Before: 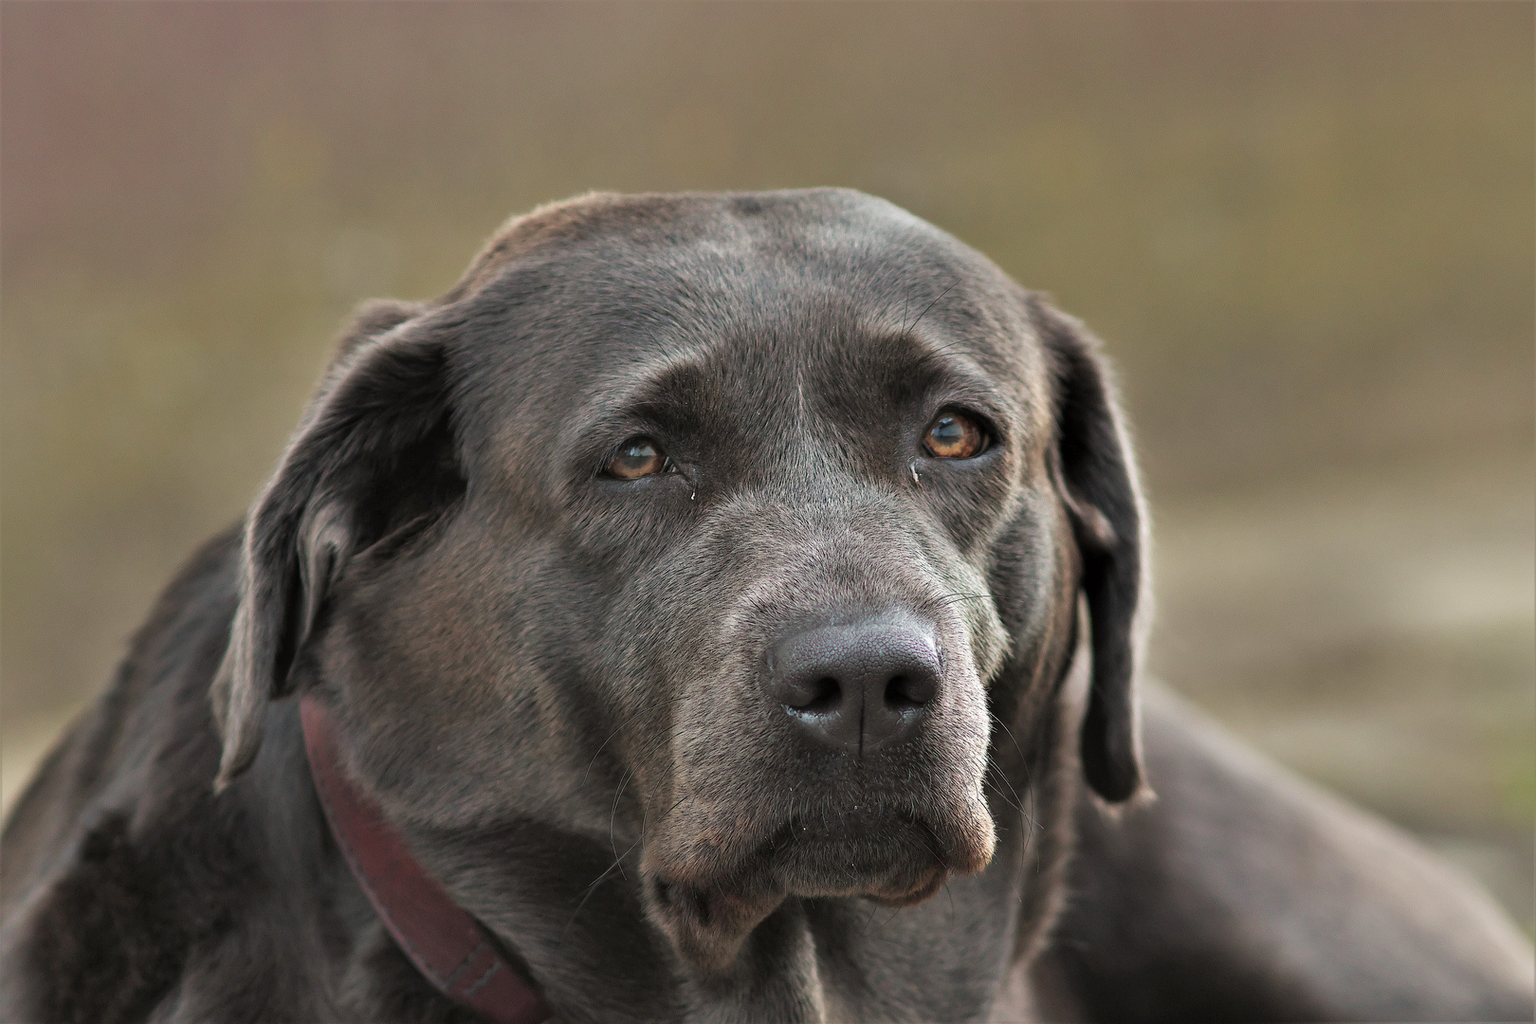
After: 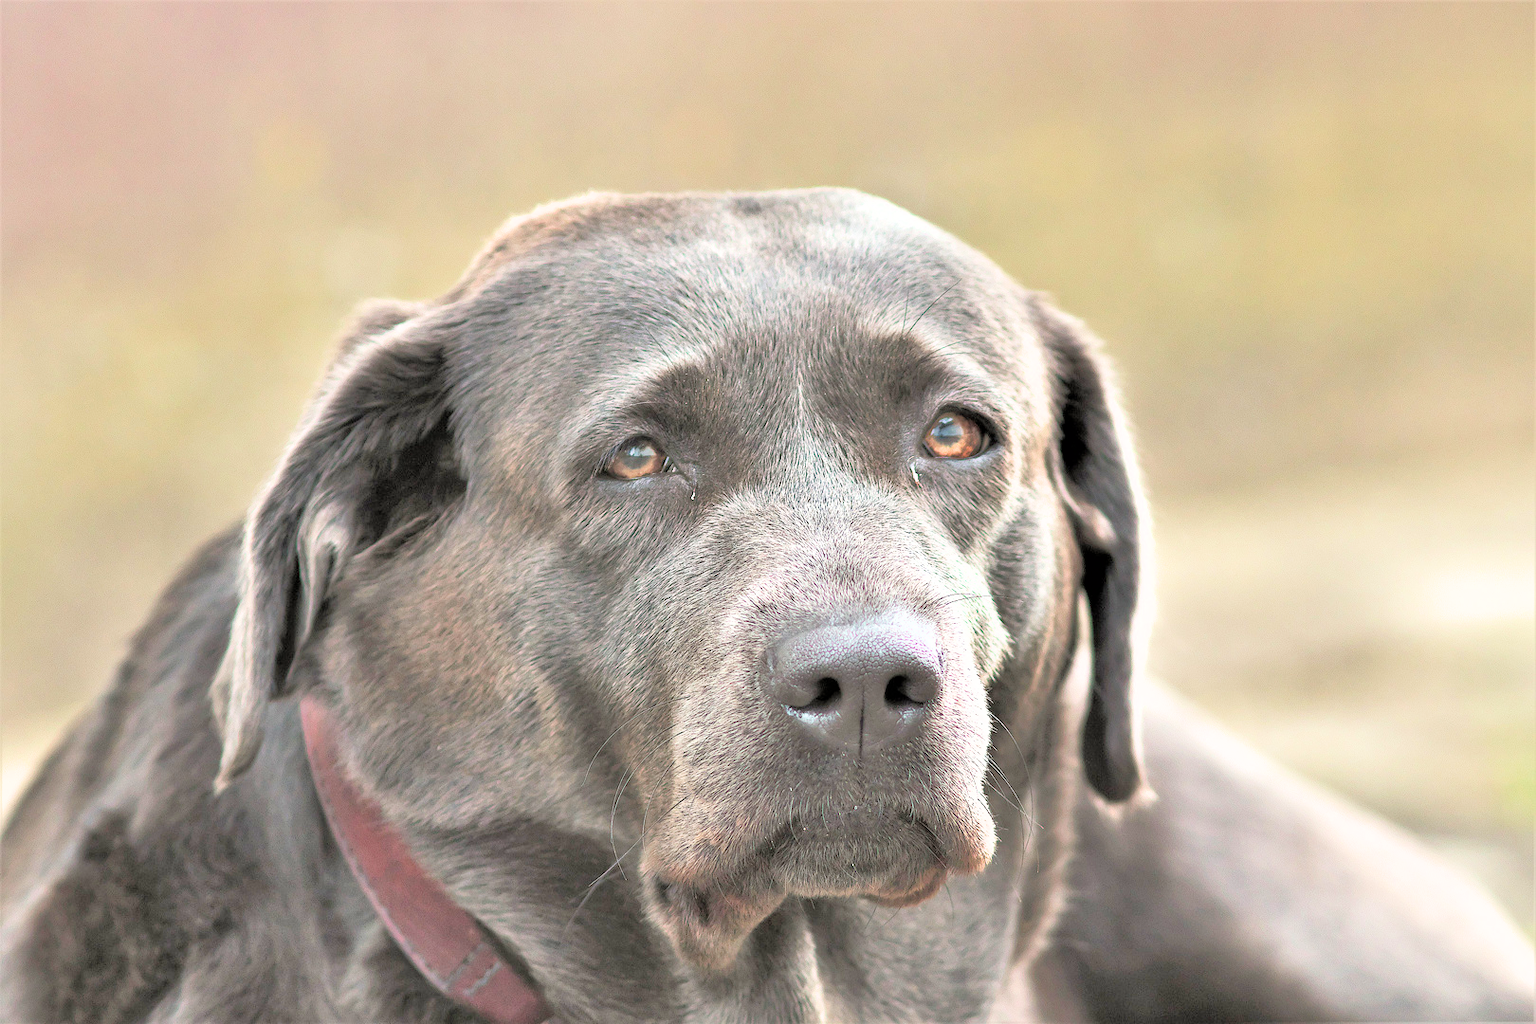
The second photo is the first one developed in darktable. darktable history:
exposure: black level correction 0, exposure 1.687 EV, compensate highlight preservation false
filmic rgb: black relative exposure -11.76 EV, white relative exposure 5.43 EV, hardness 4.48, latitude 49.45%, contrast 1.142, iterations of high-quality reconstruction 0
tone equalizer: -7 EV 0.148 EV, -6 EV 0.625 EV, -5 EV 1.18 EV, -4 EV 1.34 EV, -3 EV 1.16 EV, -2 EV 0.6 EV, -1 EV 0.154 EV
